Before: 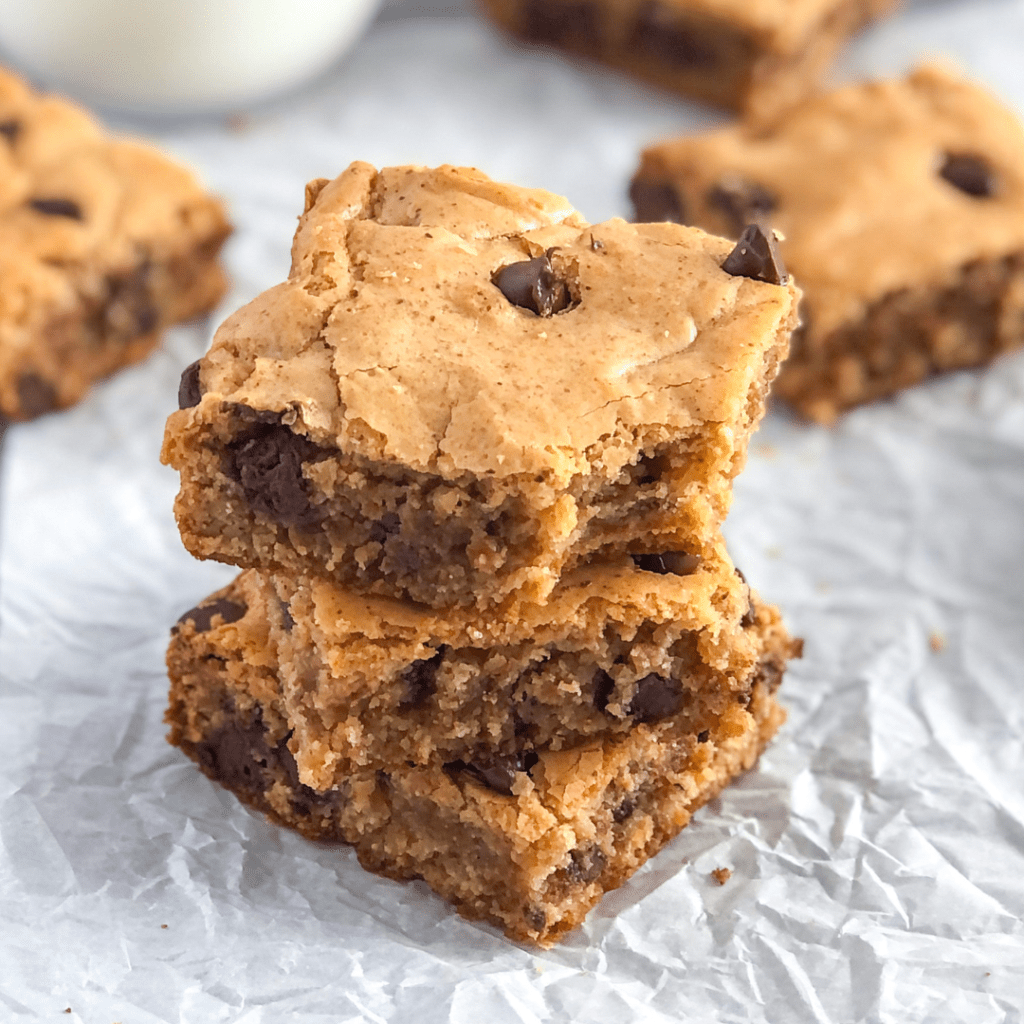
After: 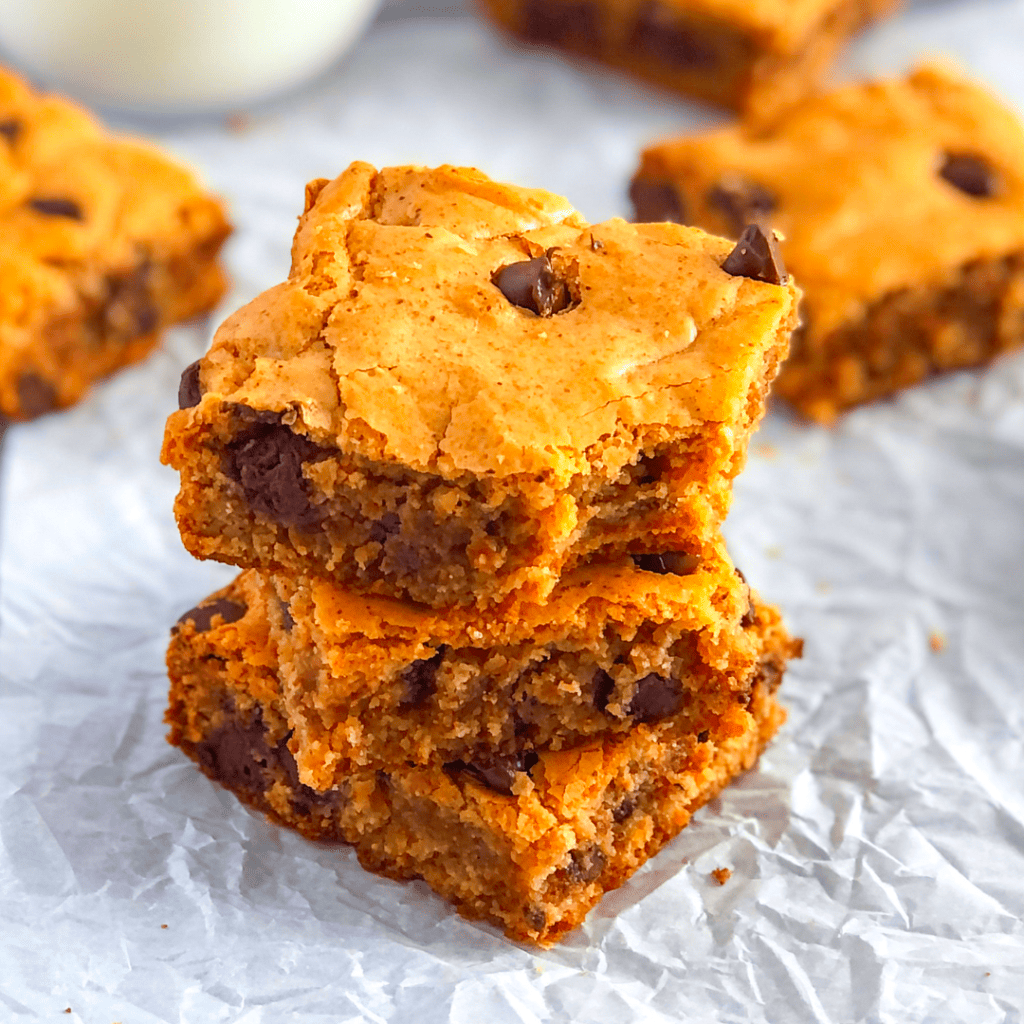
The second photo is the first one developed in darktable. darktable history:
color correction: saturation 1.8
